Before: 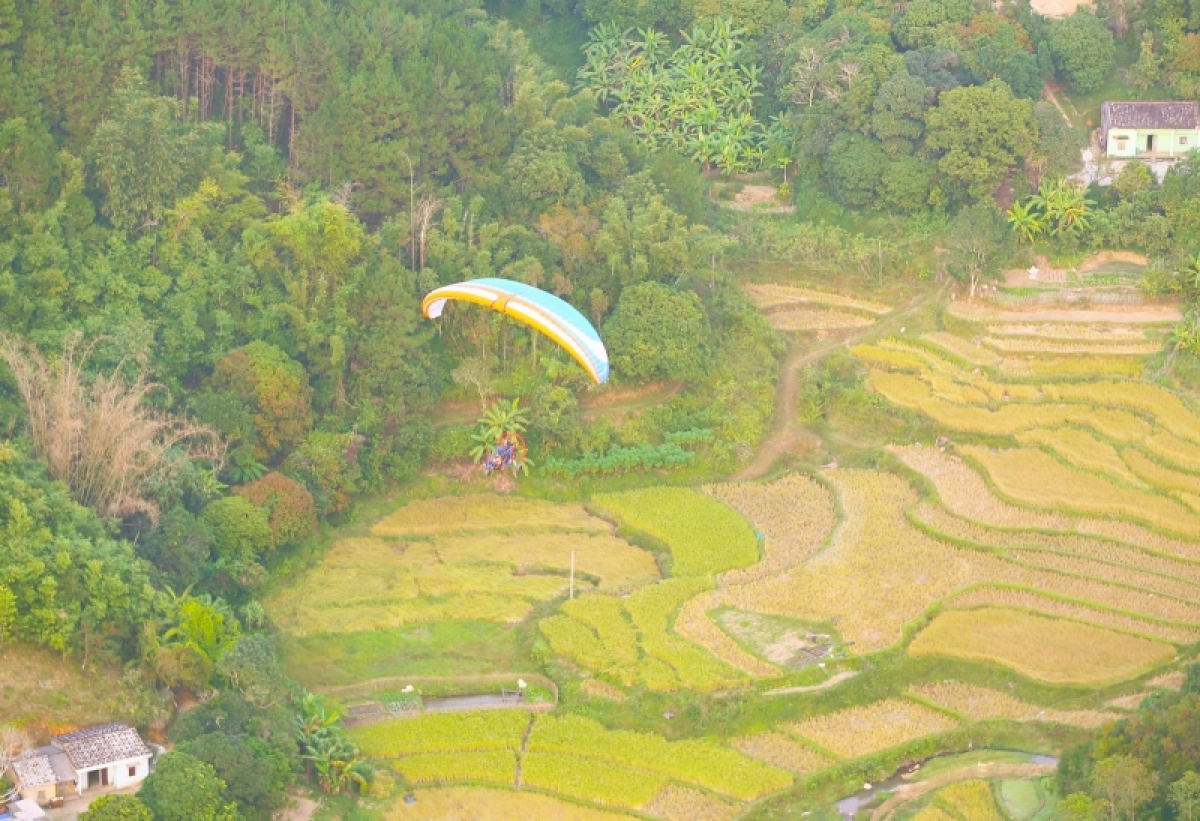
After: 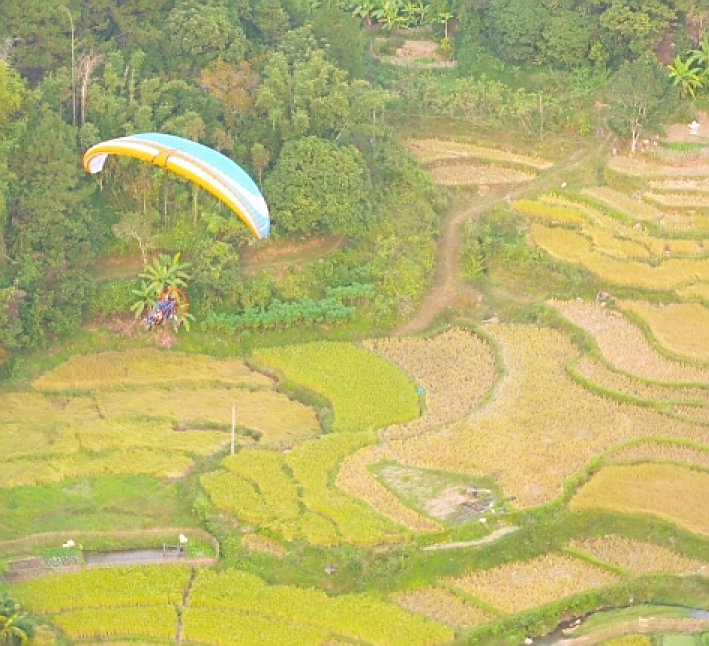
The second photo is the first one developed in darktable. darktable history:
crop and rotate: left 28.256%, top 17.734%, right 12.656%, bottom 3.573%
sharpen: on, module defaults
base curve: curves: ch0 [(0, 0) (0.297, 0.298) (1, 1)], preserve colors none
